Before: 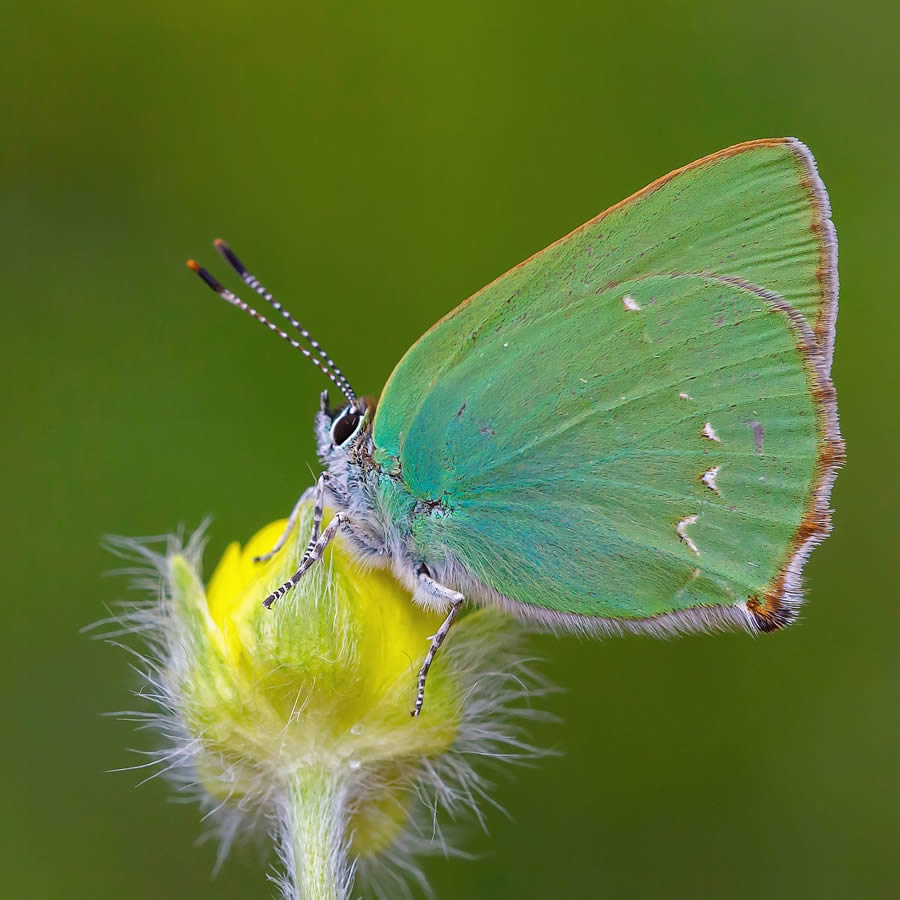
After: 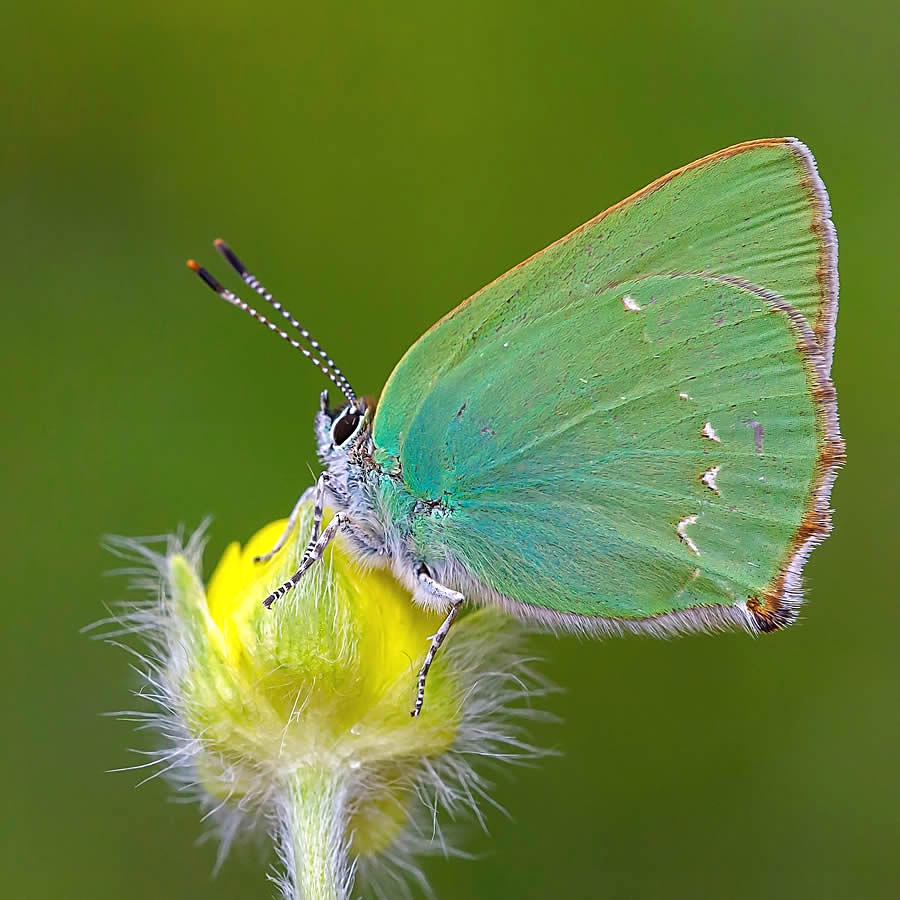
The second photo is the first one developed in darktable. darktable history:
sharpen: on, module defaults
exposure: exposure 0.207 EV, compensate exposure bias true, compensate highlight preservation false
